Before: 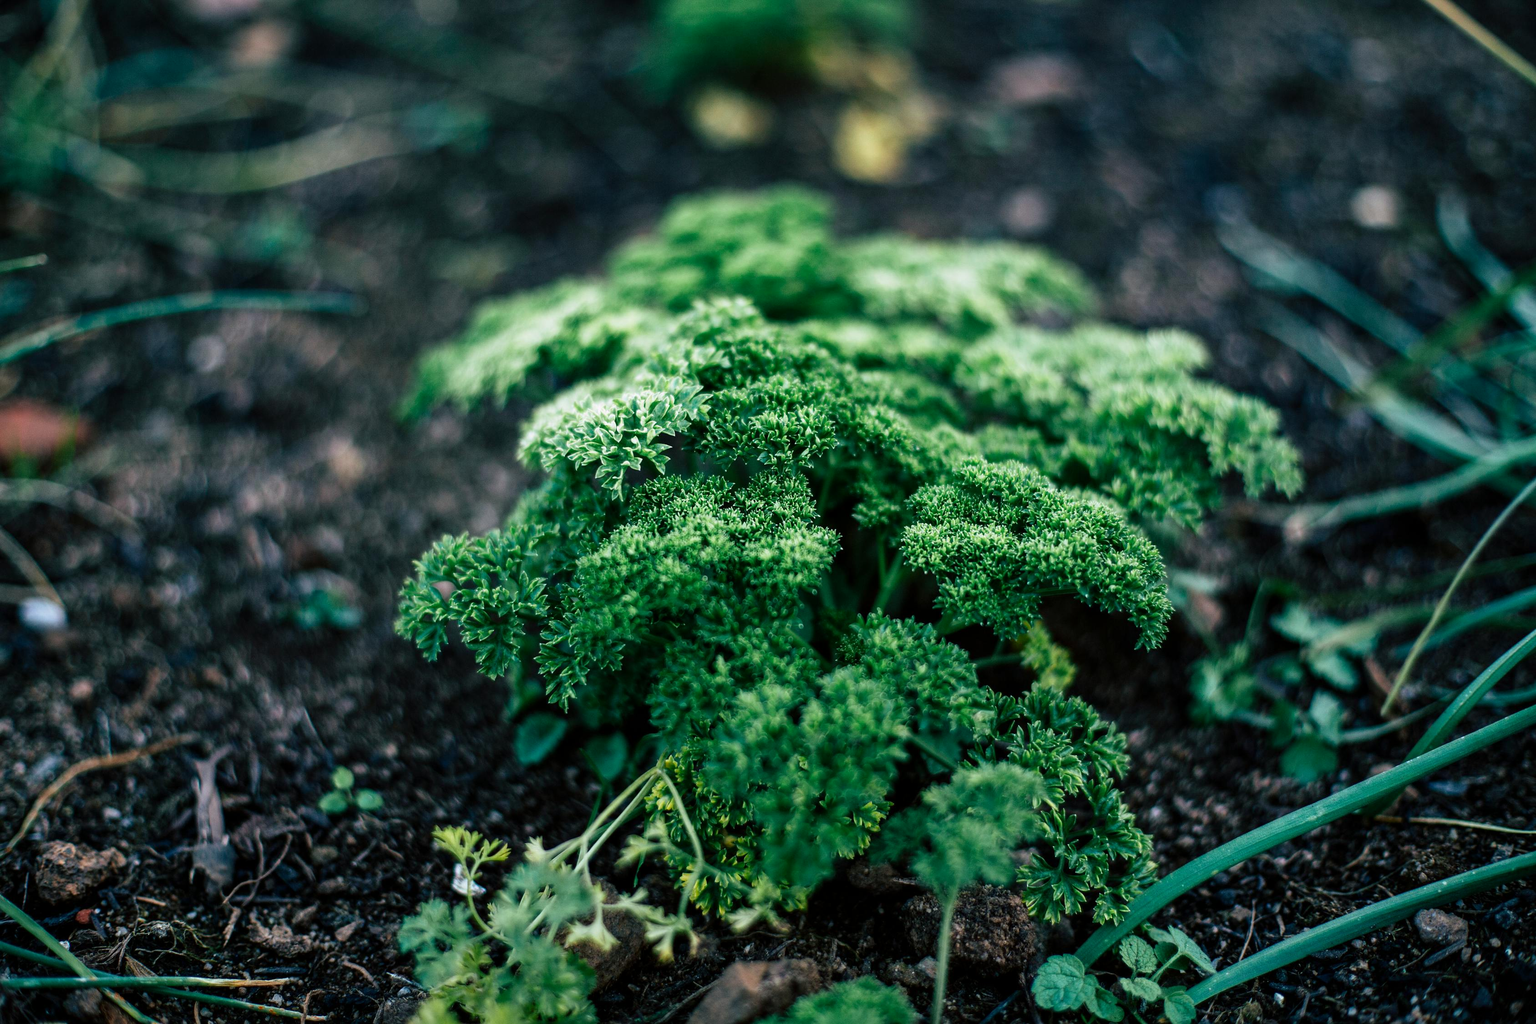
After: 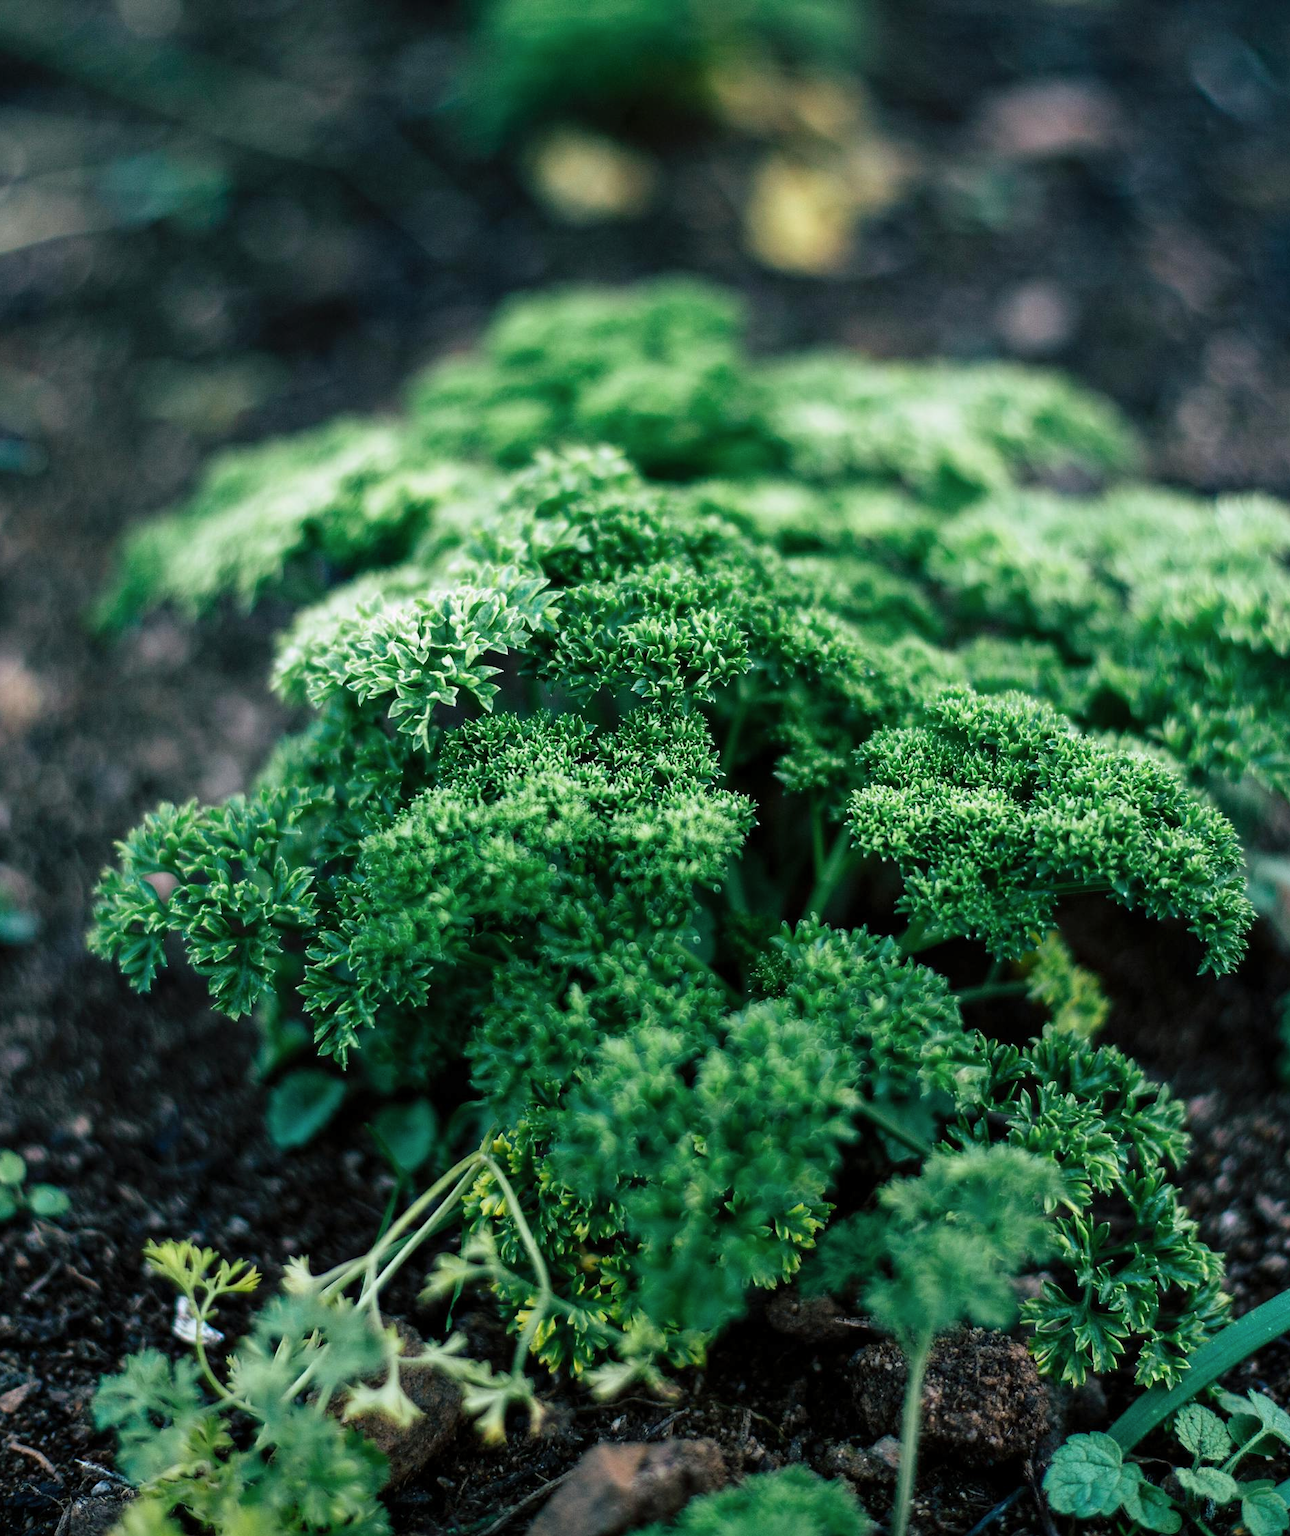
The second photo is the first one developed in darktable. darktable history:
crop: left 21.955%, right 22.04%, bottom 0.011%
contrast brightness saturation: contrast 0.05, brightness 0.056, saturation 0.01
